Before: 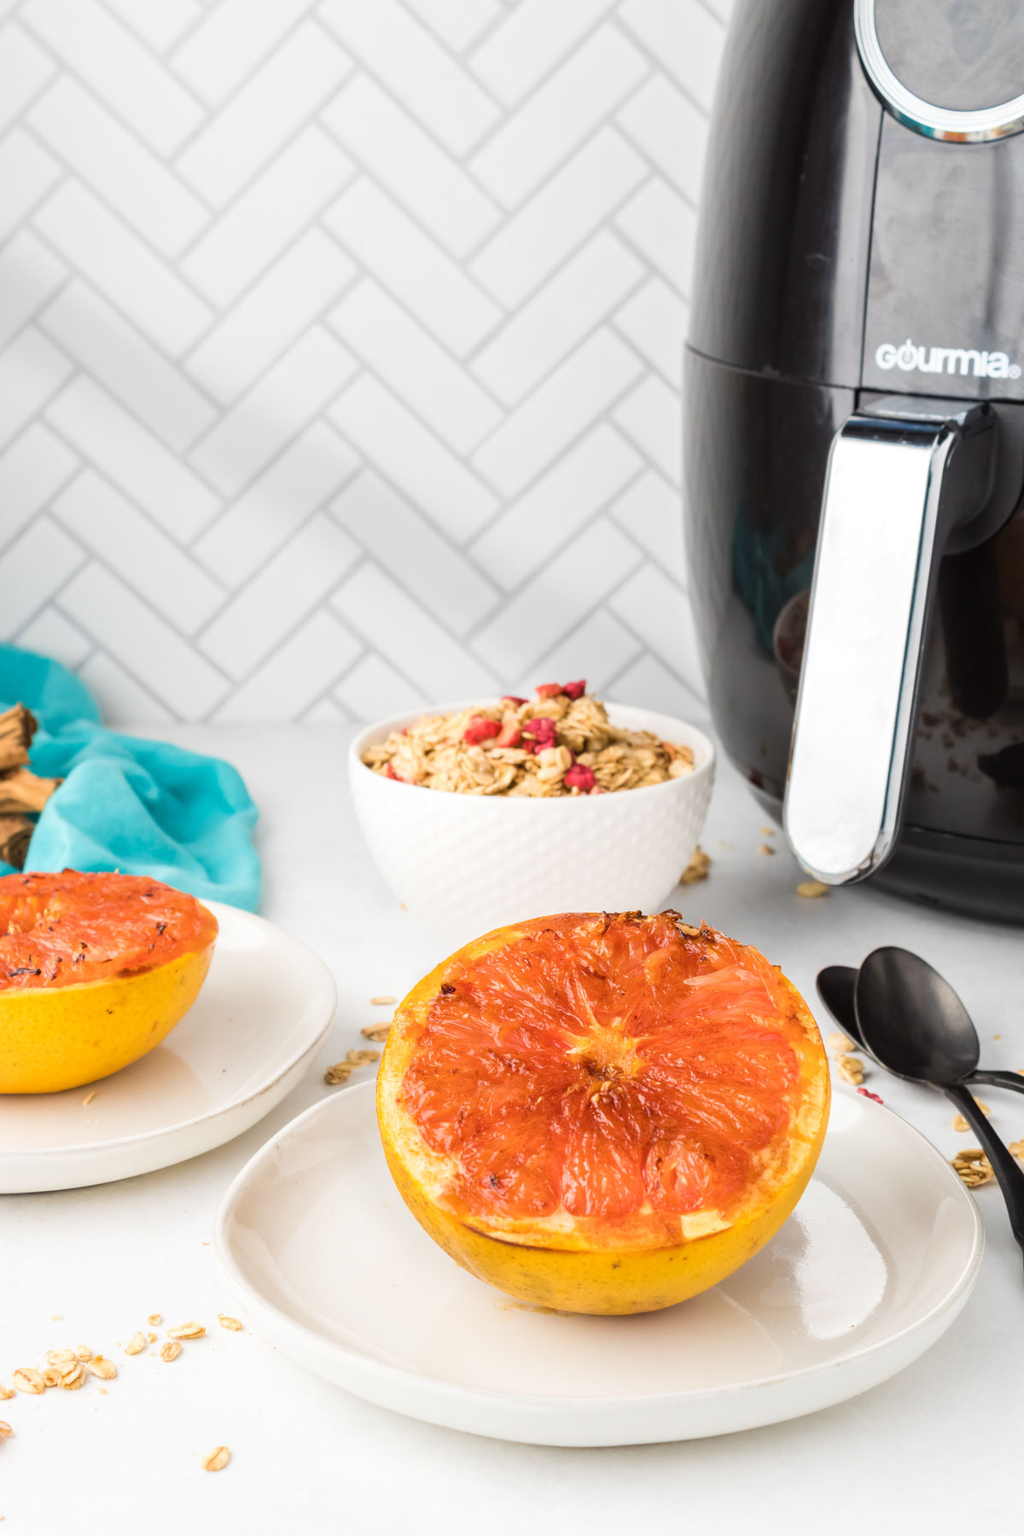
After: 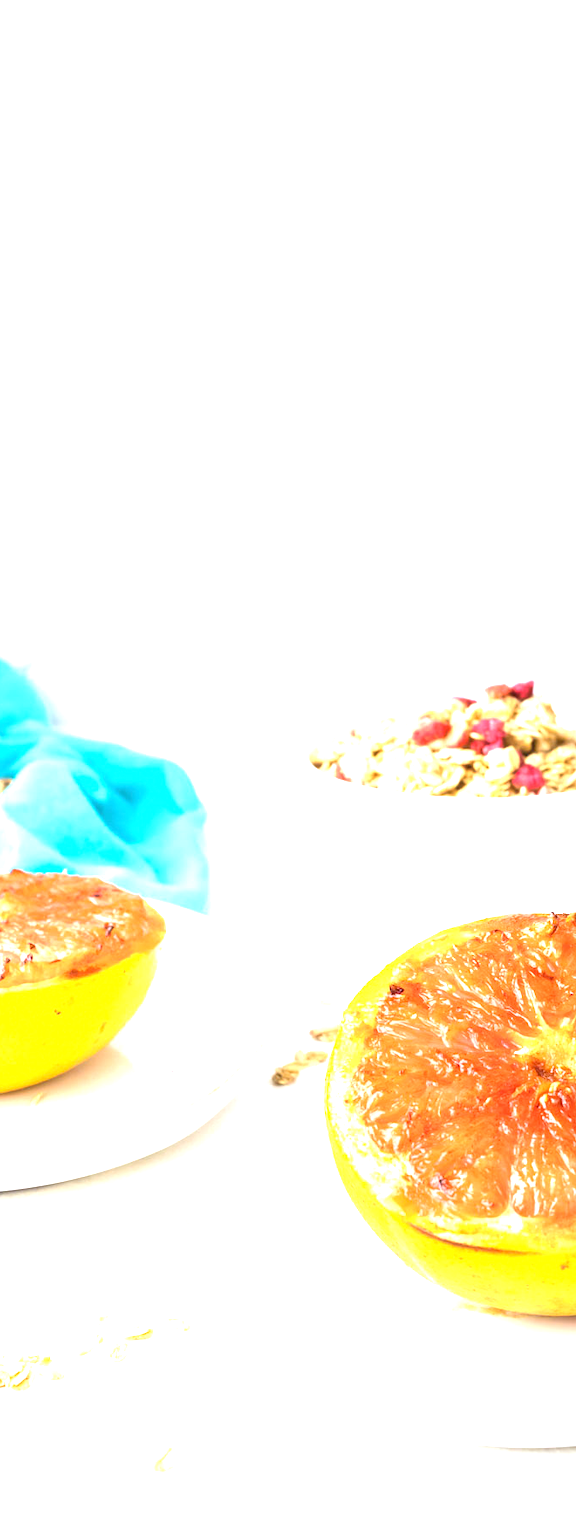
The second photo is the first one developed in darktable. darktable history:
crop: left 5.114%, right 38.589%
white balance: red 0.954, blue 1.079
exposure: black level correction 0, exposure 1.45 EV, compensate exposure bias true, compensate highlight preservation false
